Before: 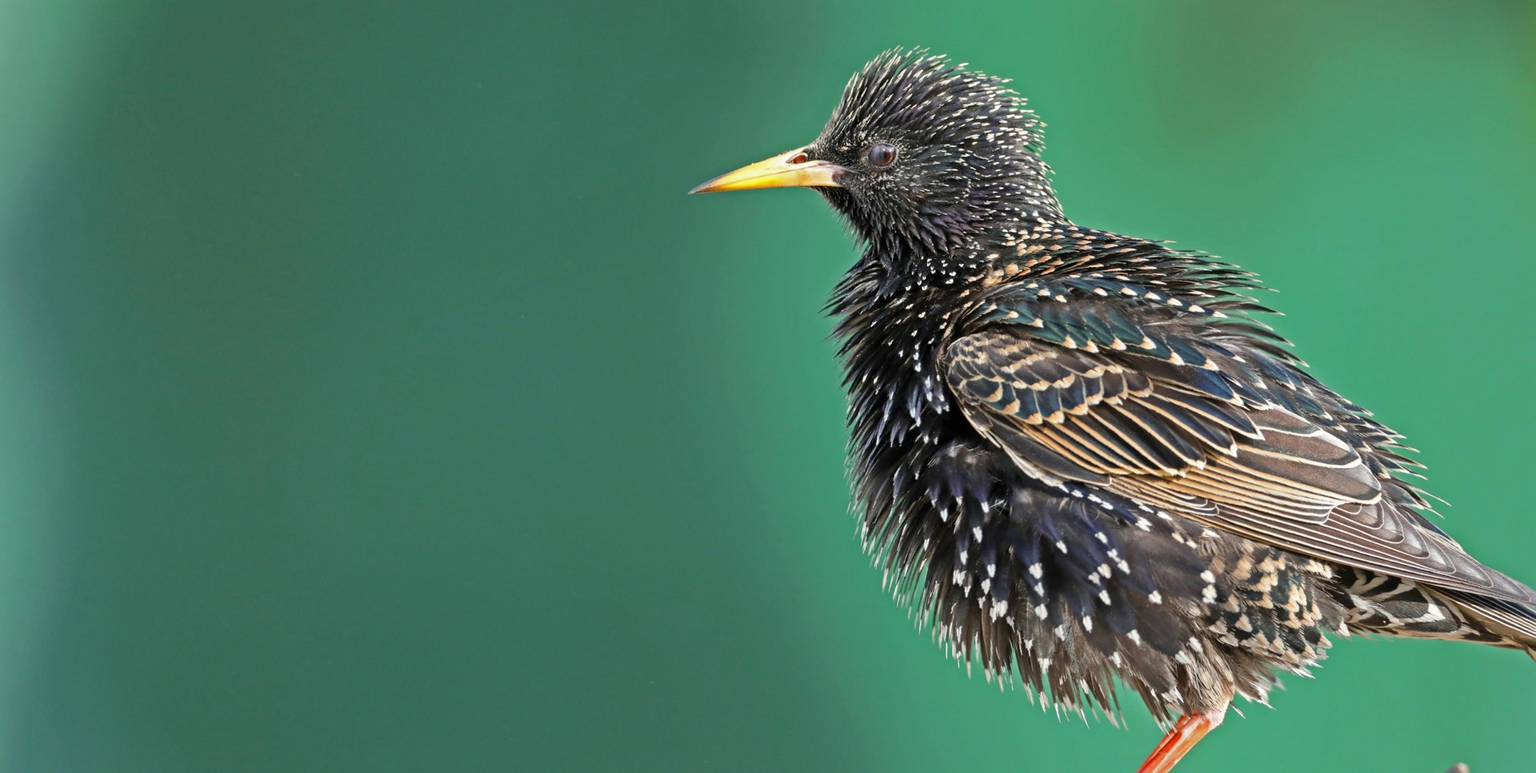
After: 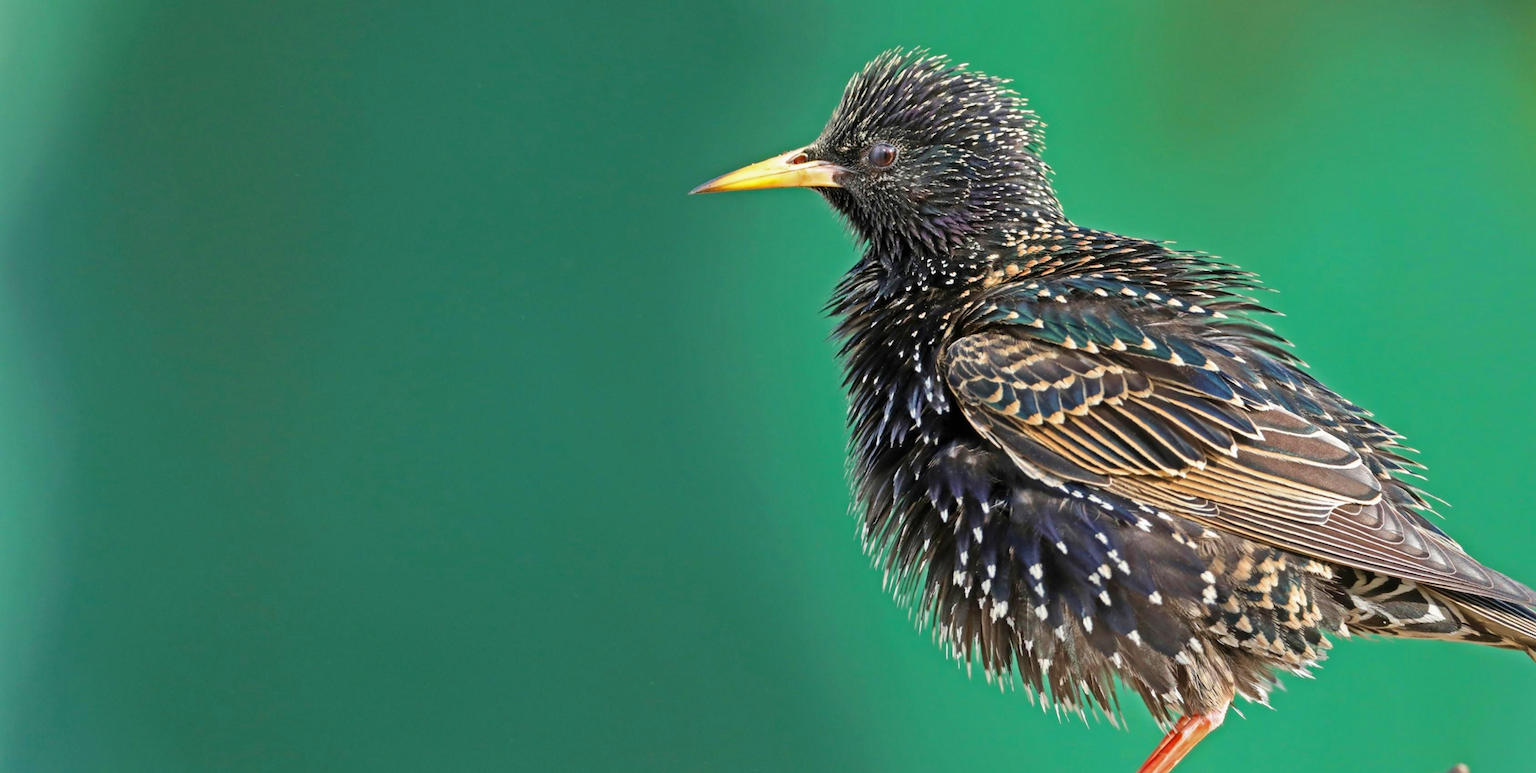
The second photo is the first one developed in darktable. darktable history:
velvia: strength 30.5%
